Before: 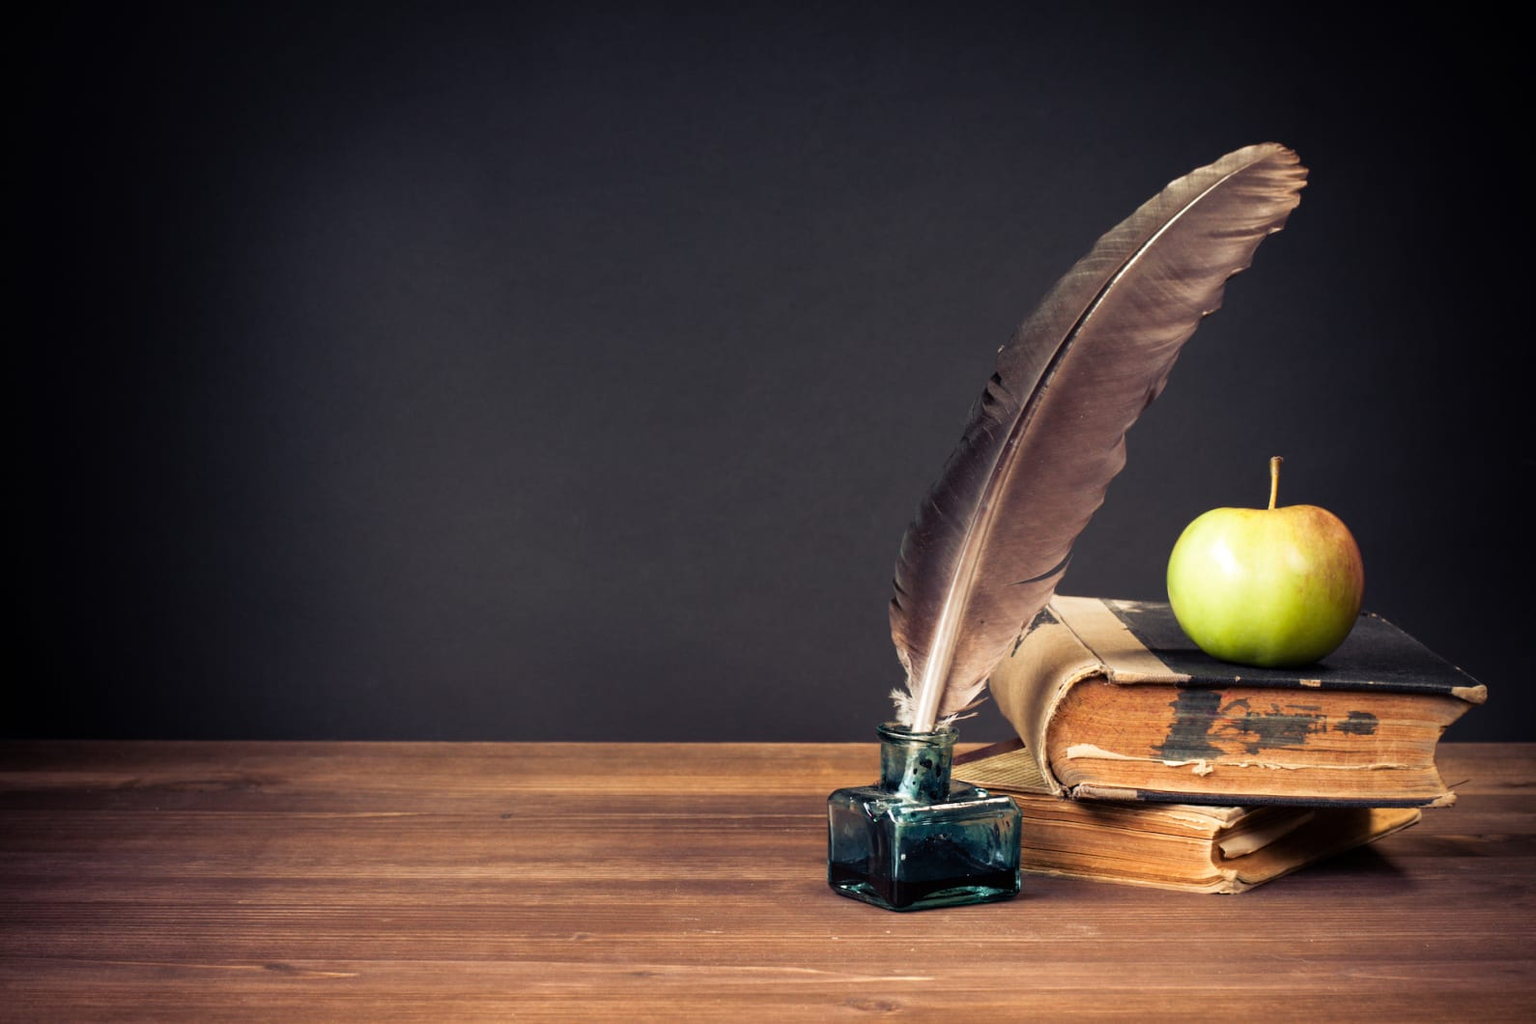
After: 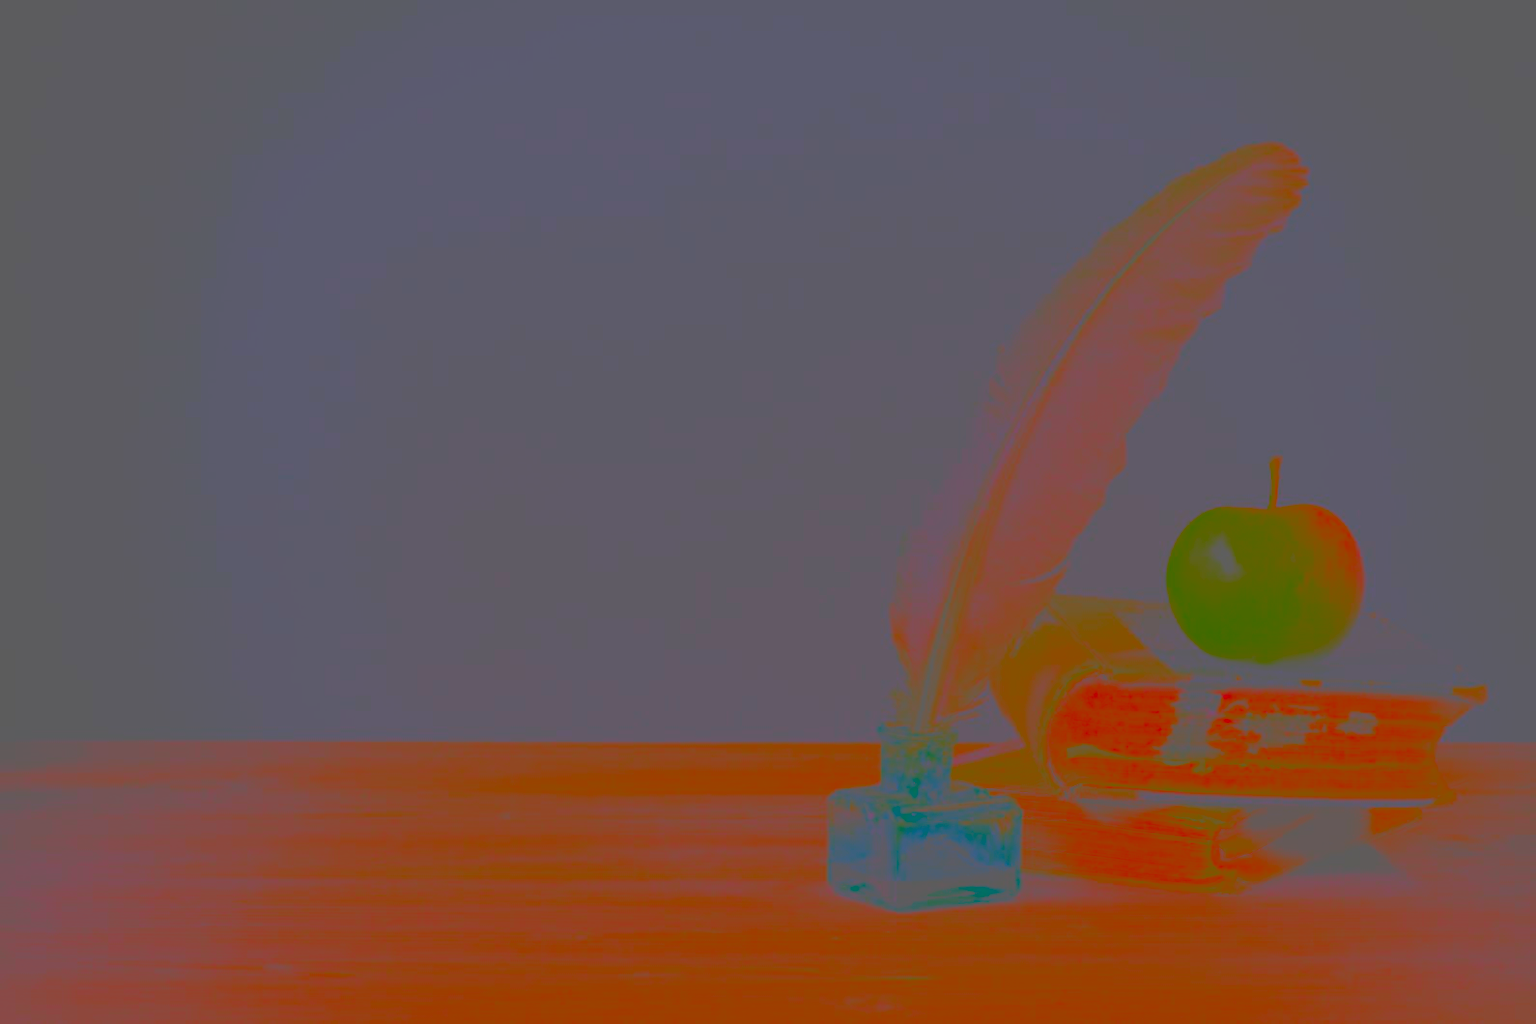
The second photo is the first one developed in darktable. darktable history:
sharpen: radius 2.767
contrast brightness saturation: contrast -0.99, brightness -0.17, saturation 0.75
